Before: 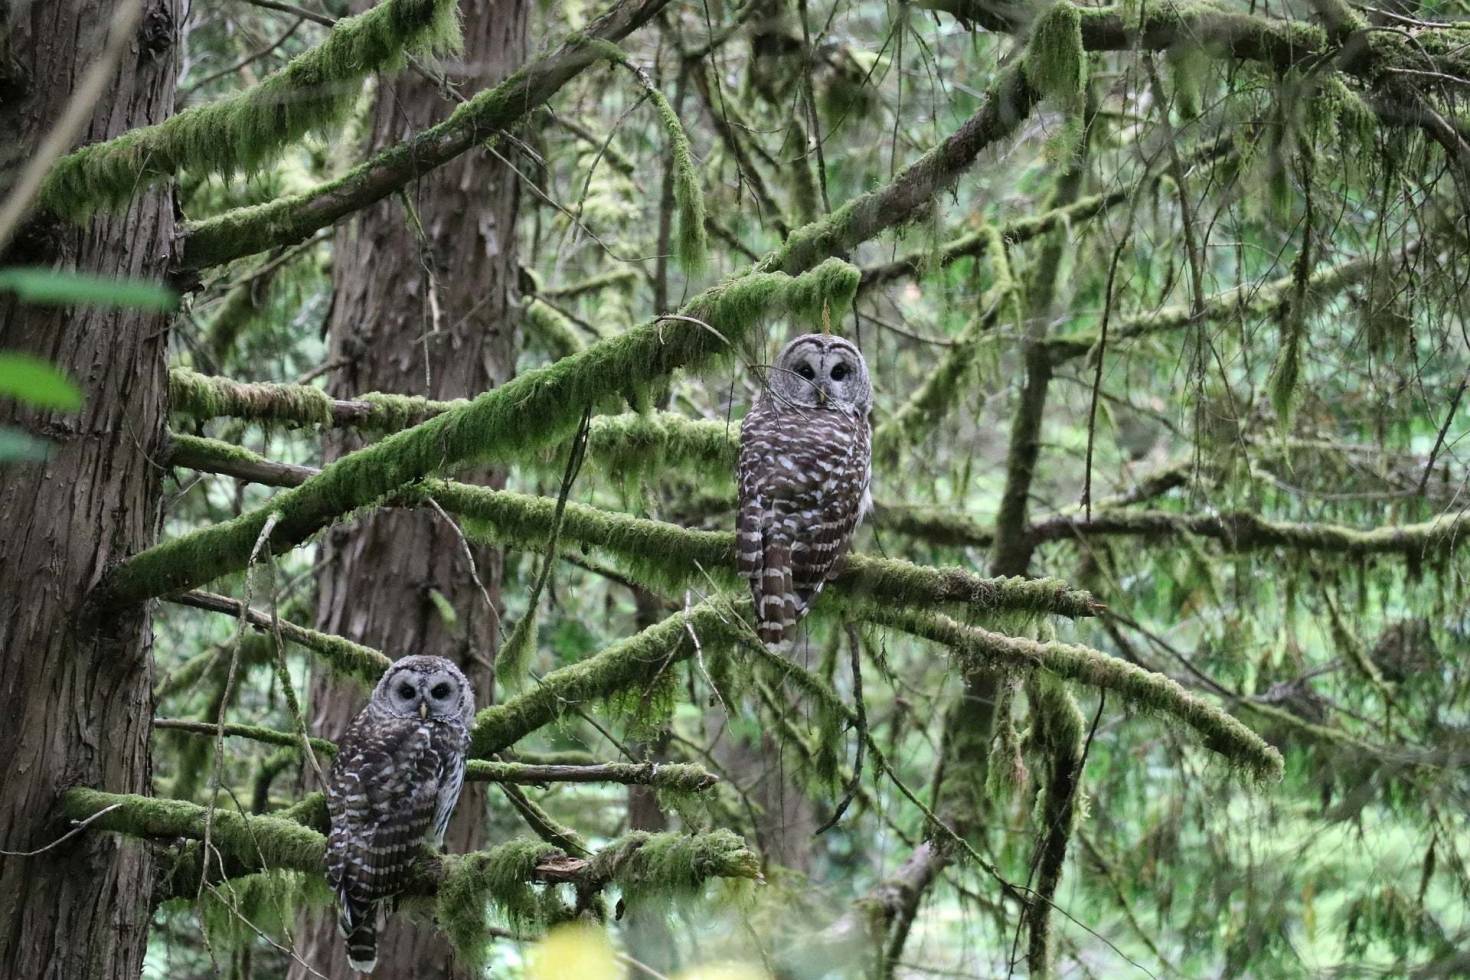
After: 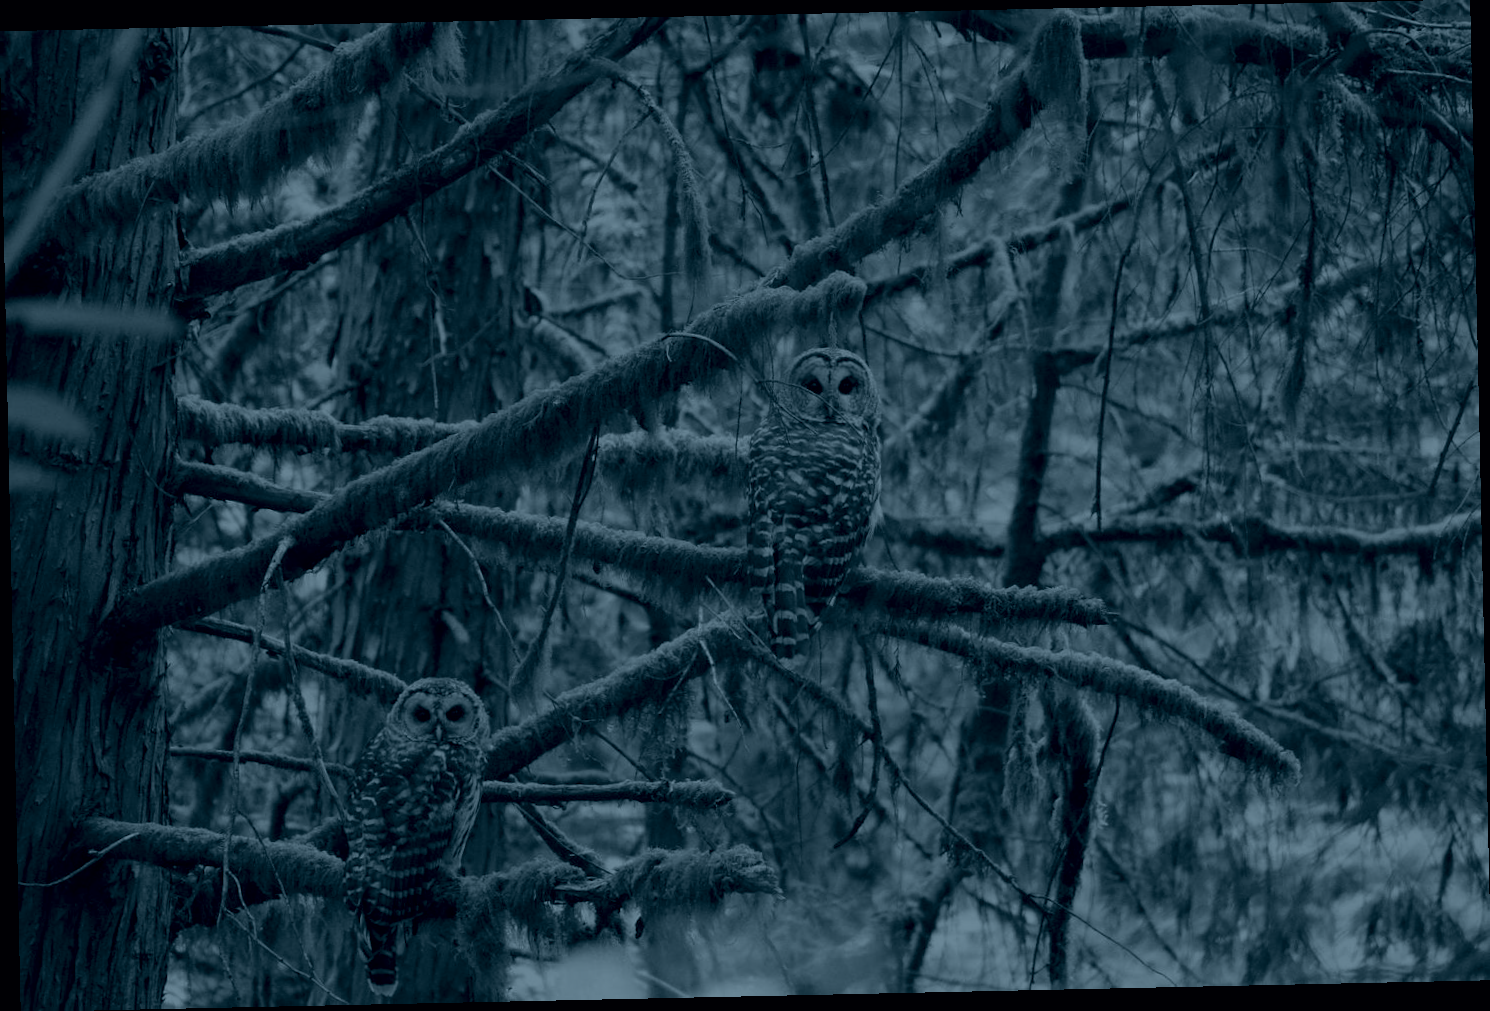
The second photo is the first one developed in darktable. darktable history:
rotate and perspective: rotation -1.24°, automatic cropping off
colorize: hue 194.4°, saturation 29%, source mix 61.75%, lightness 3.98%, version 1
